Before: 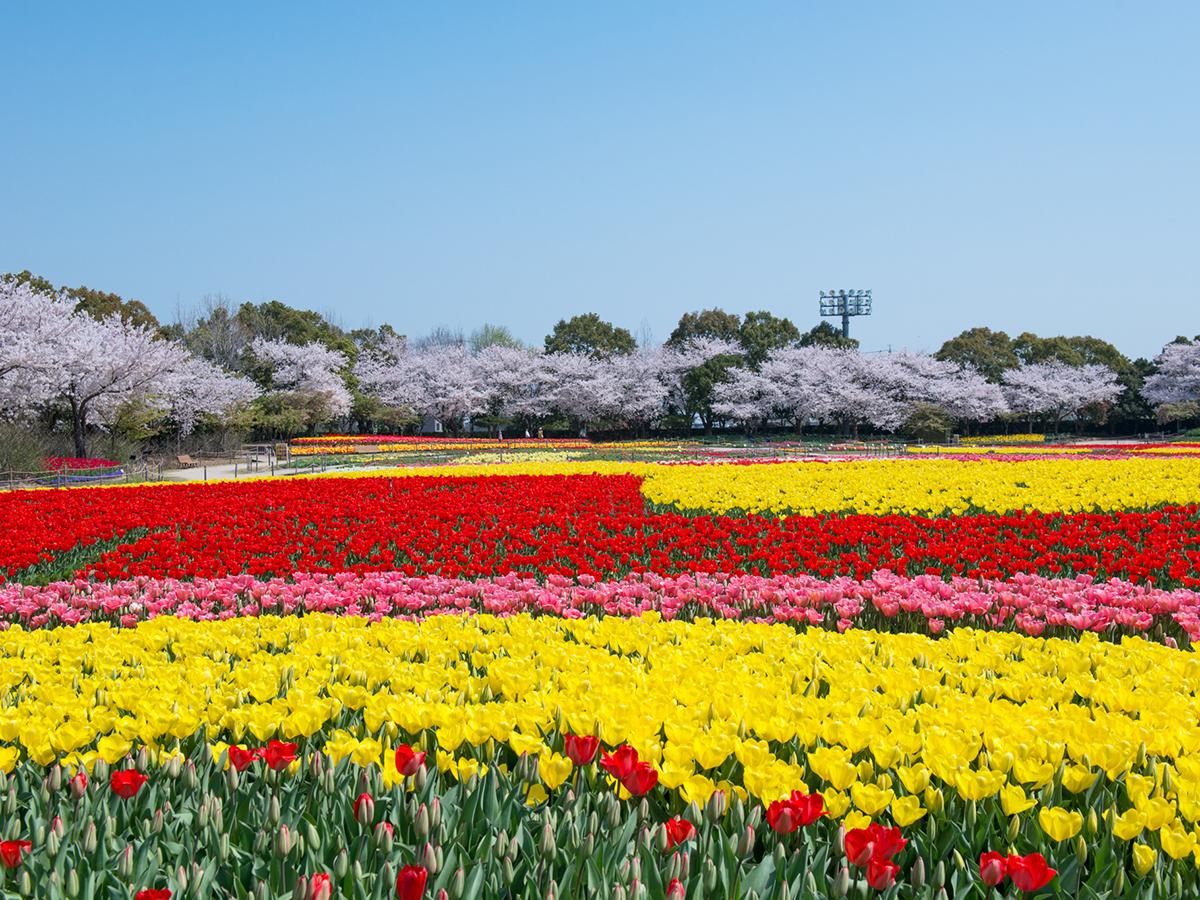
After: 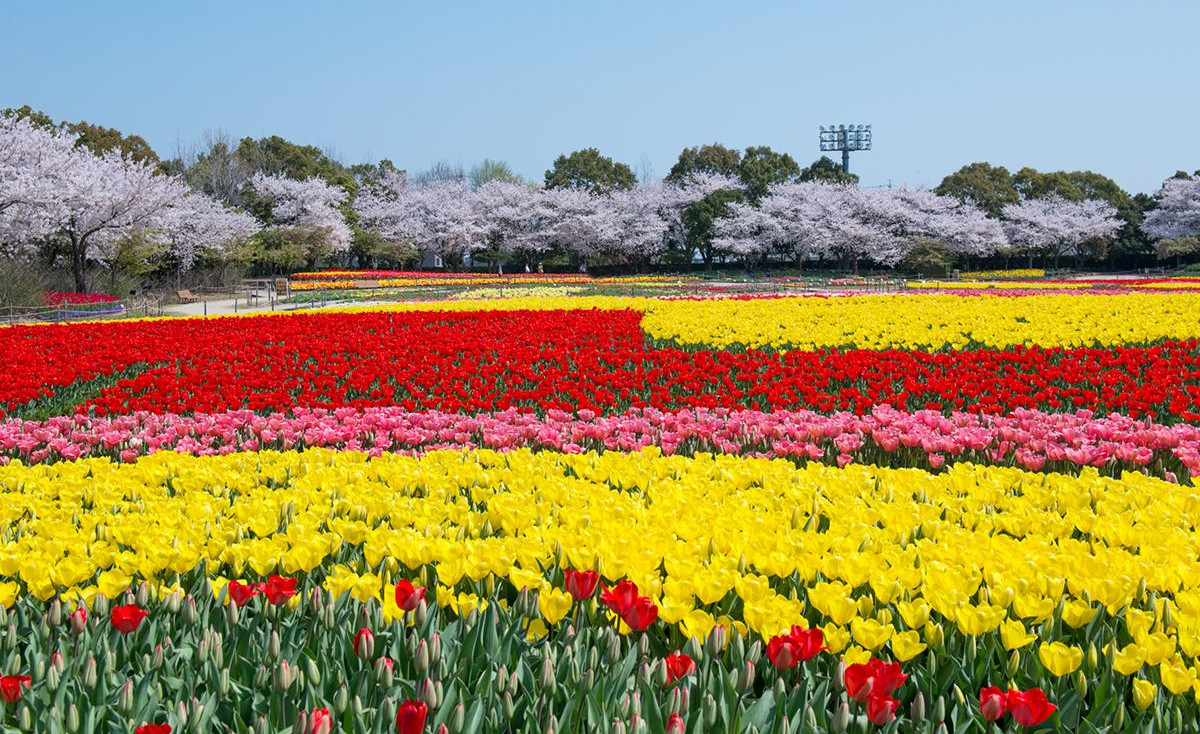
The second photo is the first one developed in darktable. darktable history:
crop and rotate: top 18.428%
